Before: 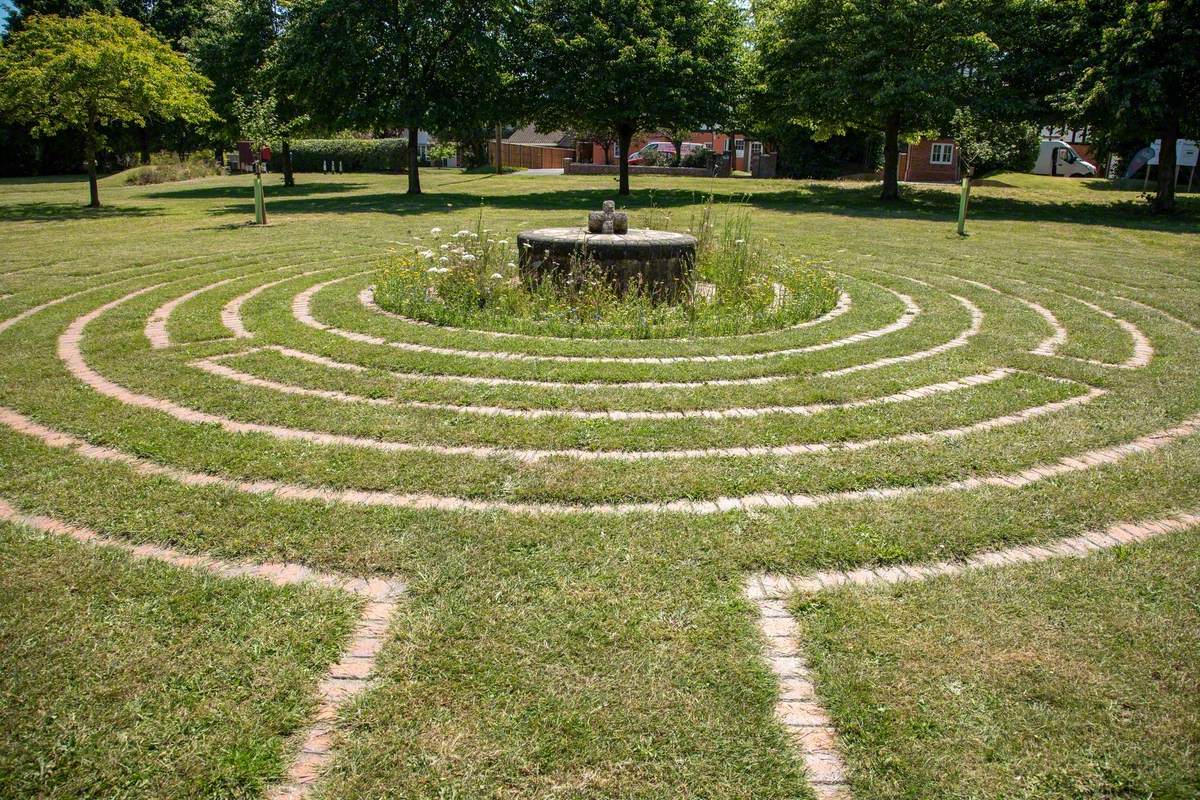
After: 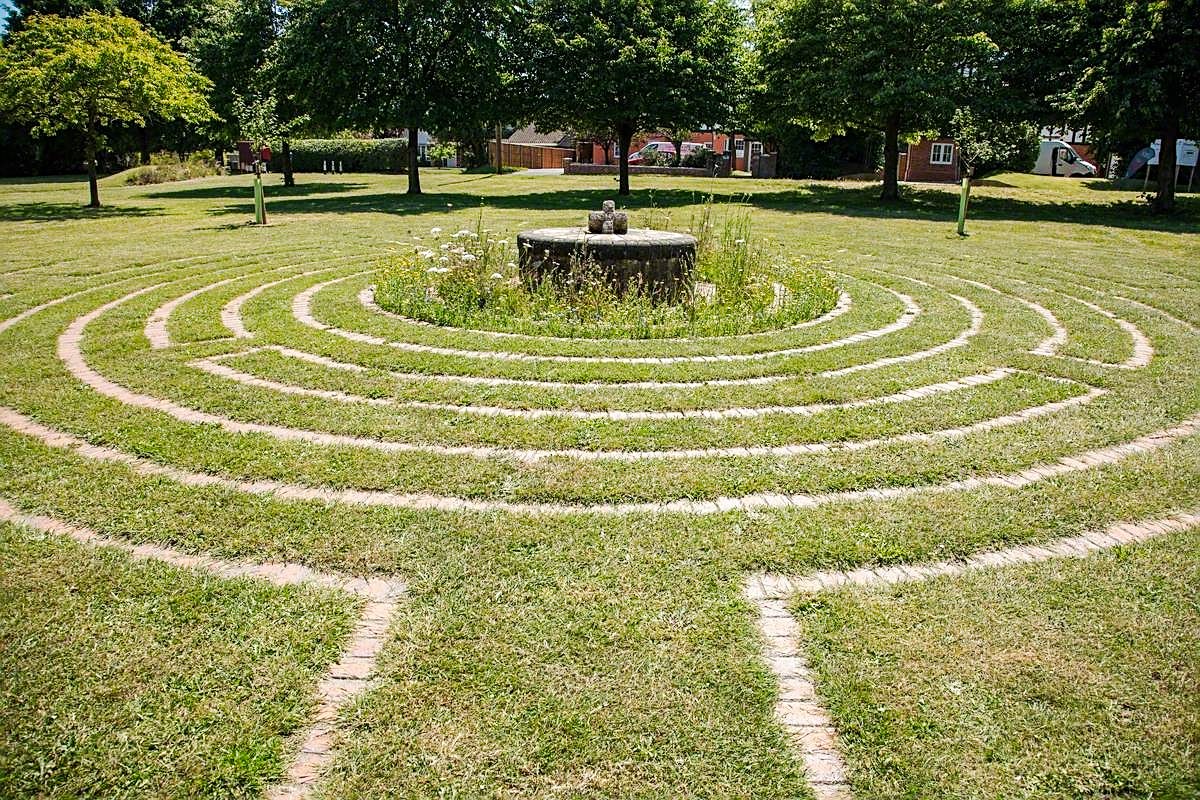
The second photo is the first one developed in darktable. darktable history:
sharpen: on, module defaults
tone curve: curves: ch0 [(0, 0) (0.239, 0.248) (0.508, 0.606) (0.828, 0.878) (1, 1)]; ch1 [(0, 0) (0.401, 0.42) (0.45, 0.464) (0.492, 0.498) (0.511, 0.507) (0.561, 0.549) (0.688, 0.726) (1, 1)]; ch2 [(0, 0) (0.411, 0.433) (0.5, 0.504) (0.545, 0.574) (1, 1)], preserve colors none
